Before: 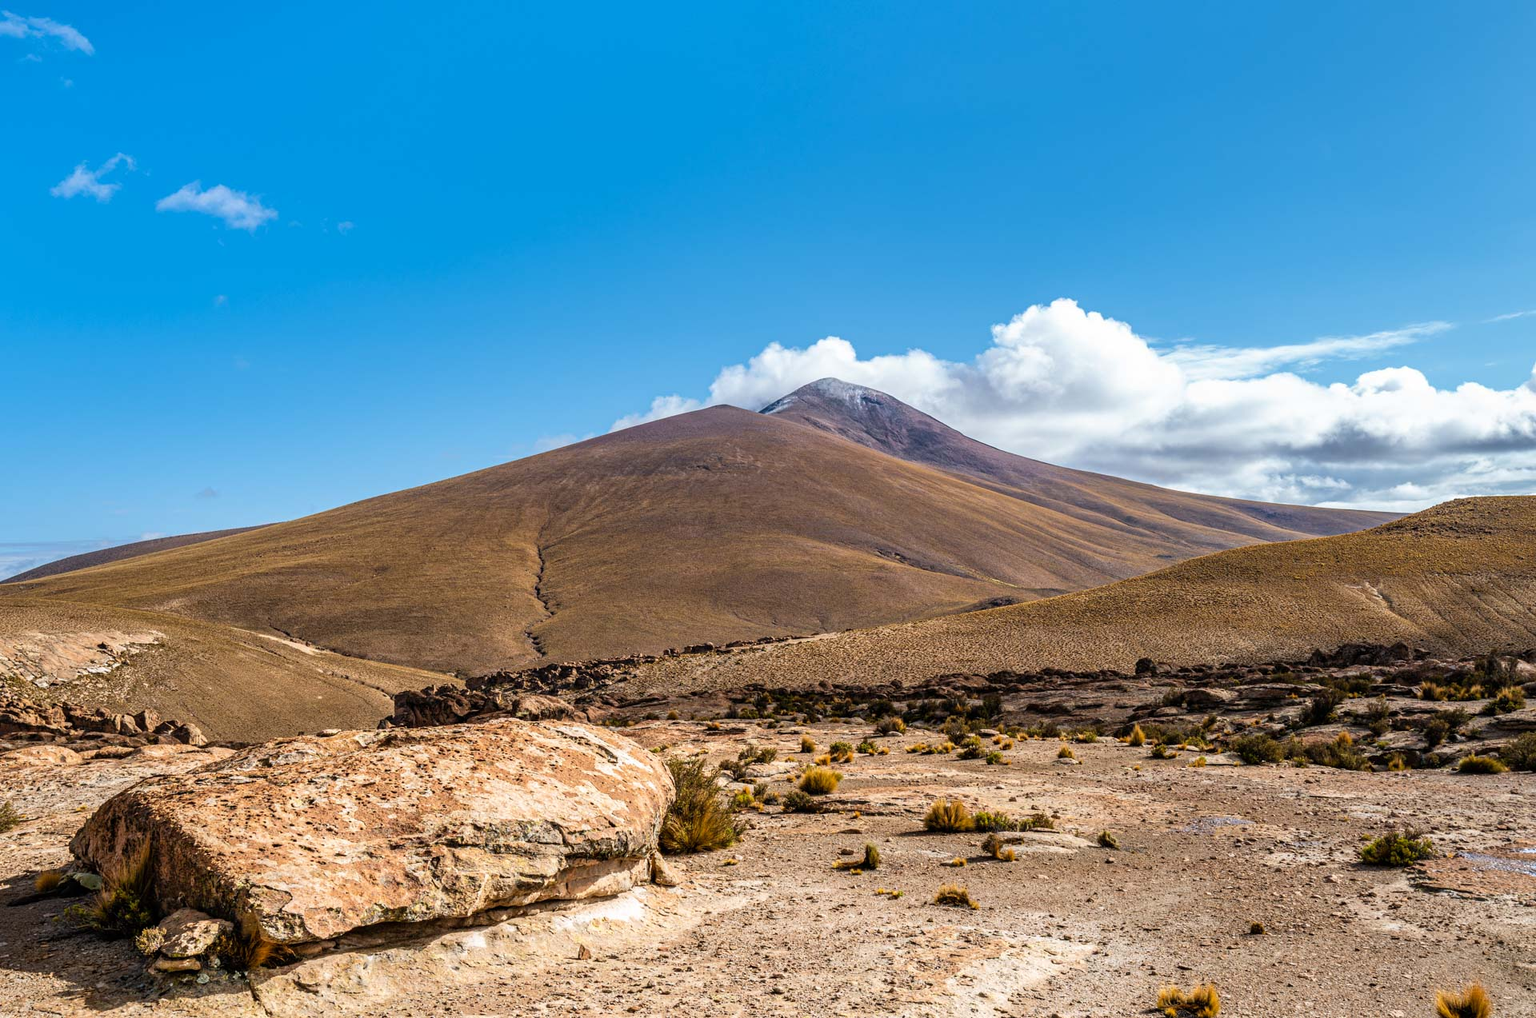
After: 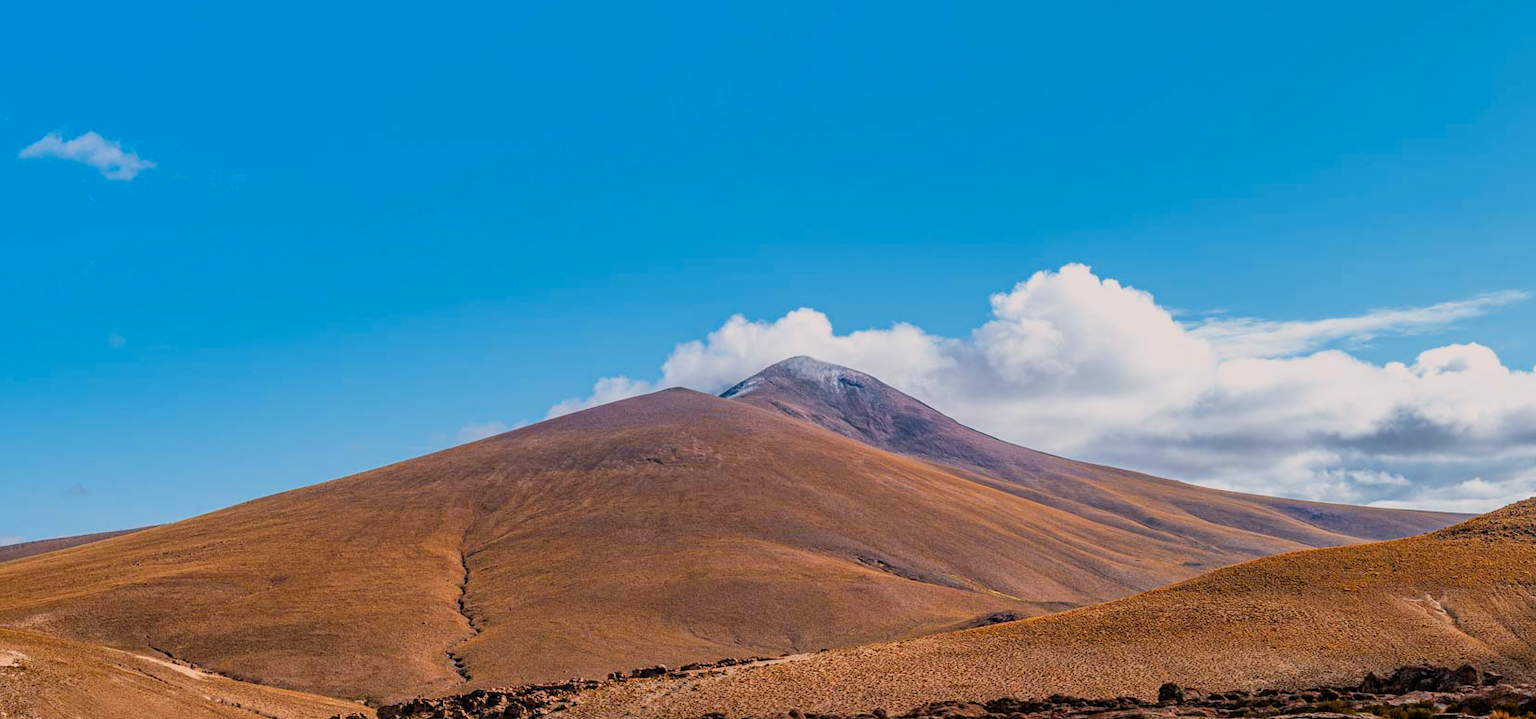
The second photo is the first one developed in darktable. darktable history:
color zones: curves: ch1 [(0.235, 0.558) (0.75, 0.5)]; ch2 [(0.25, 0.462) (0.749, 0.457)]
filmic rgb: black relative exposure -16 EV, white relative exposure 4.02 EV, target black luminance 0%, hardness 7.58, latitude 73.14%, contrast 0.9, highlights saturation mix 10.1%, shadows ↔ highlights balance -0.384%, iterations of high-quality reconstruction 0
color correction: highlights a* 3.26, highlights b* 2.05, saturation 1.22
crop and rotate: left 9.313%, top 7.154%, right 4.932%, bottom 32.261%
